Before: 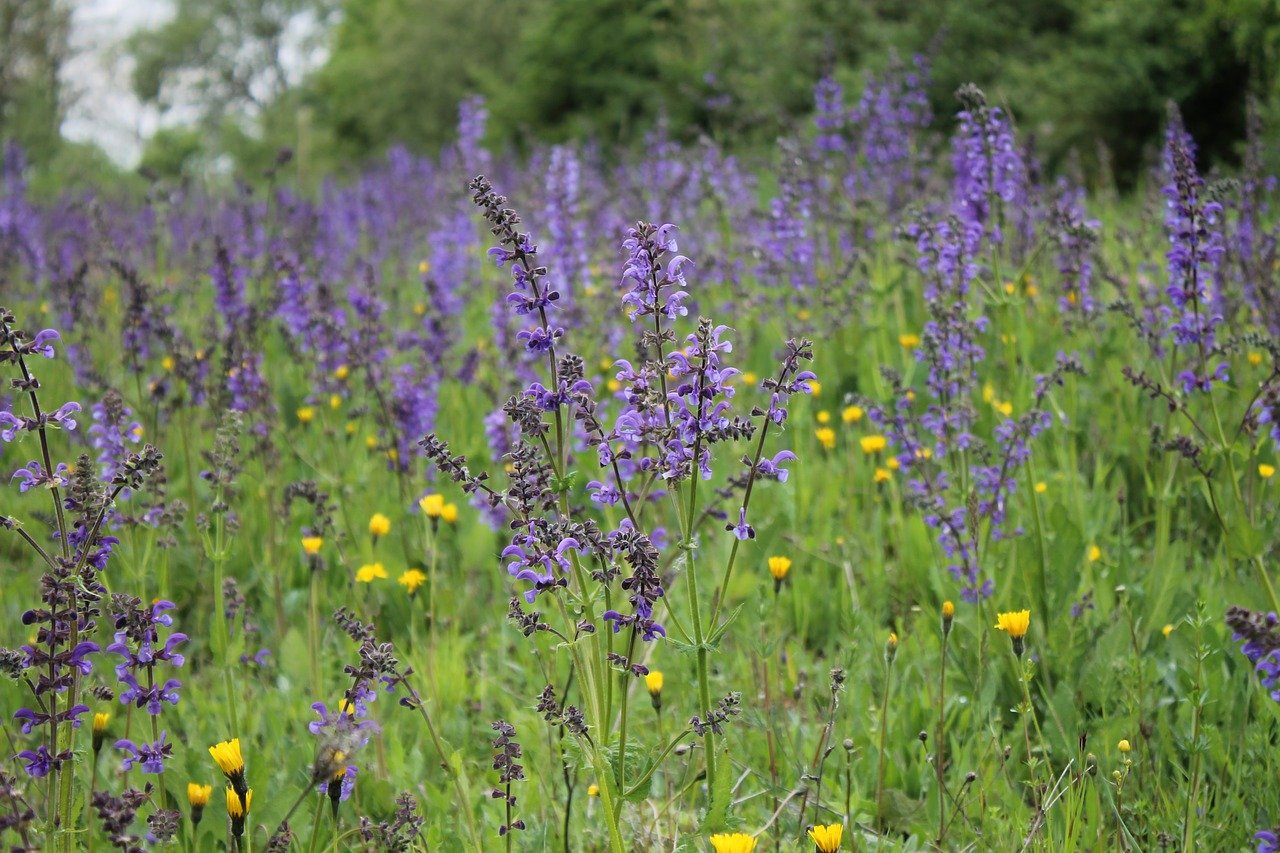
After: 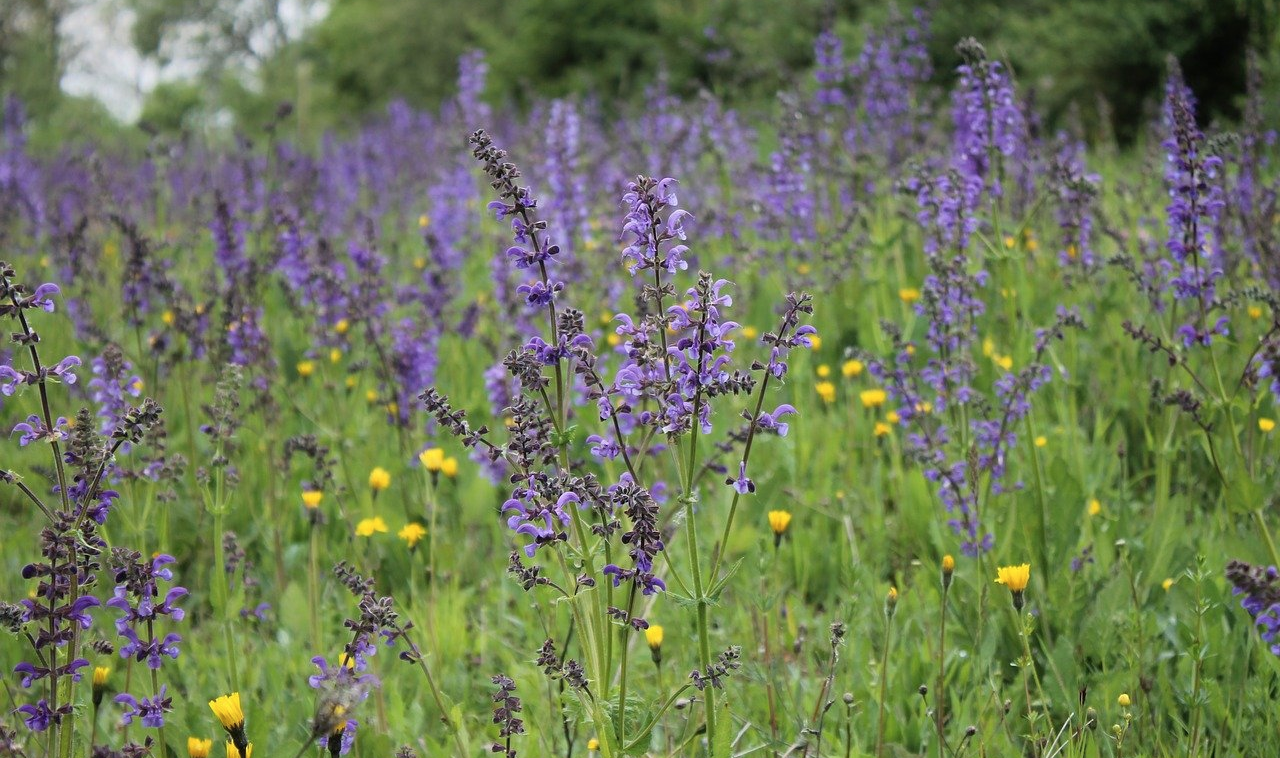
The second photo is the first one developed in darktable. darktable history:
contrast brightness saturation: saturation -0.068
crop and rotate: top 5.47%, bottom 5.643%
